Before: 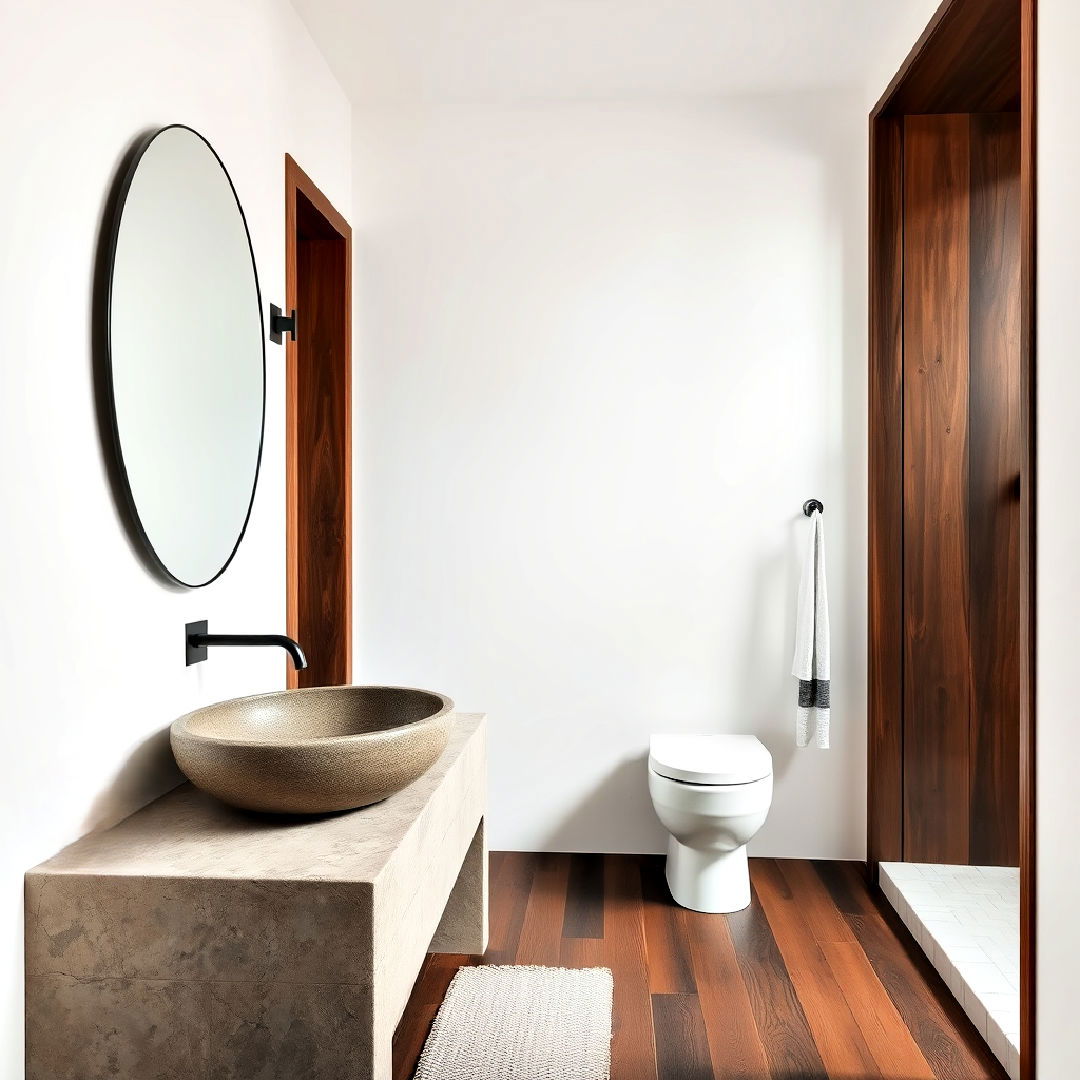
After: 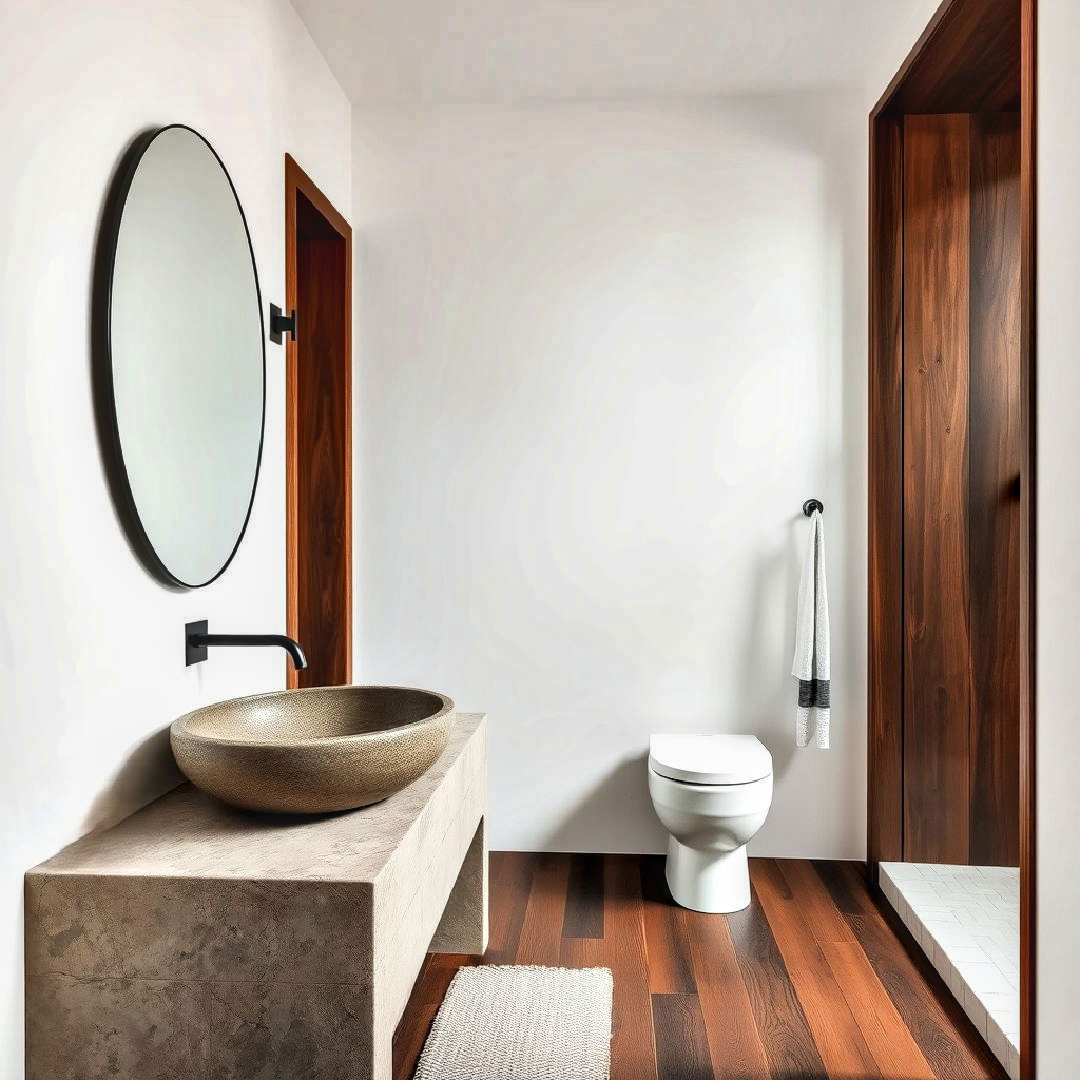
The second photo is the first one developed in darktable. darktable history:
local contrast: on, module defaults
shadows and highlights: shadows 43.71, white point adjustment -1.46, soften with gaussian
